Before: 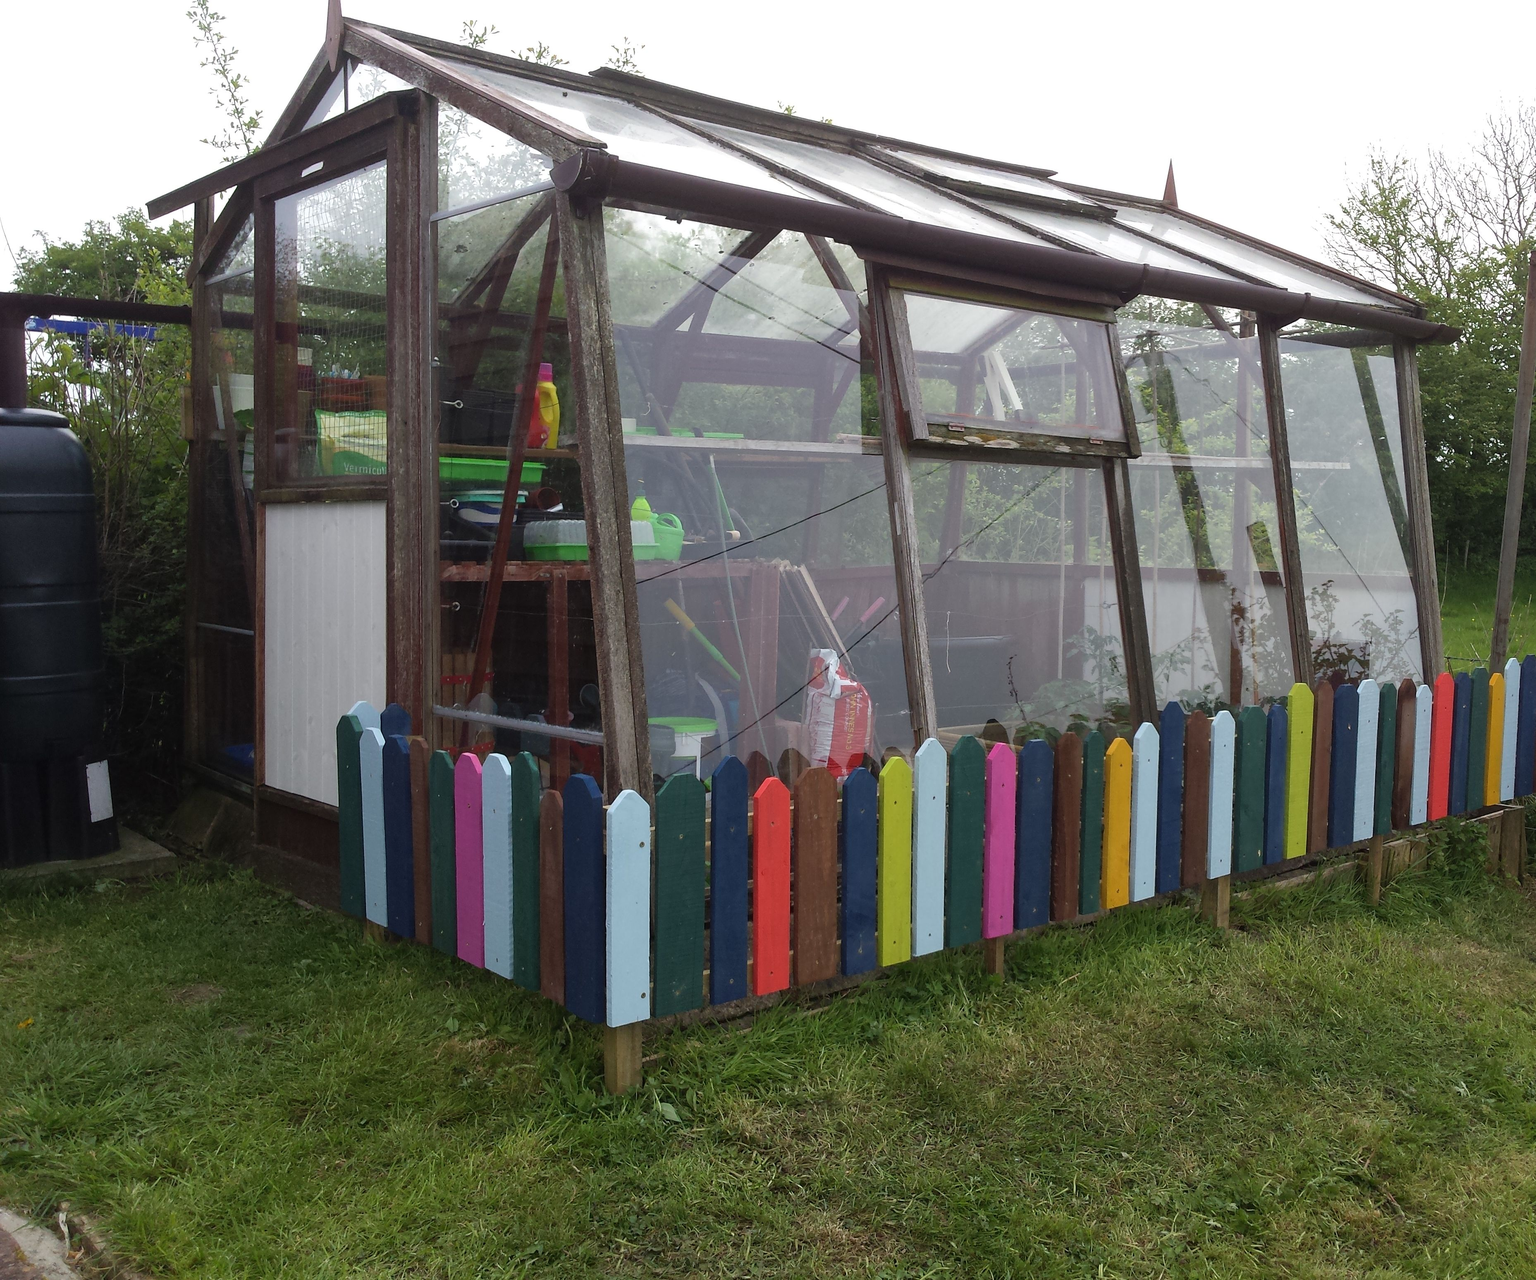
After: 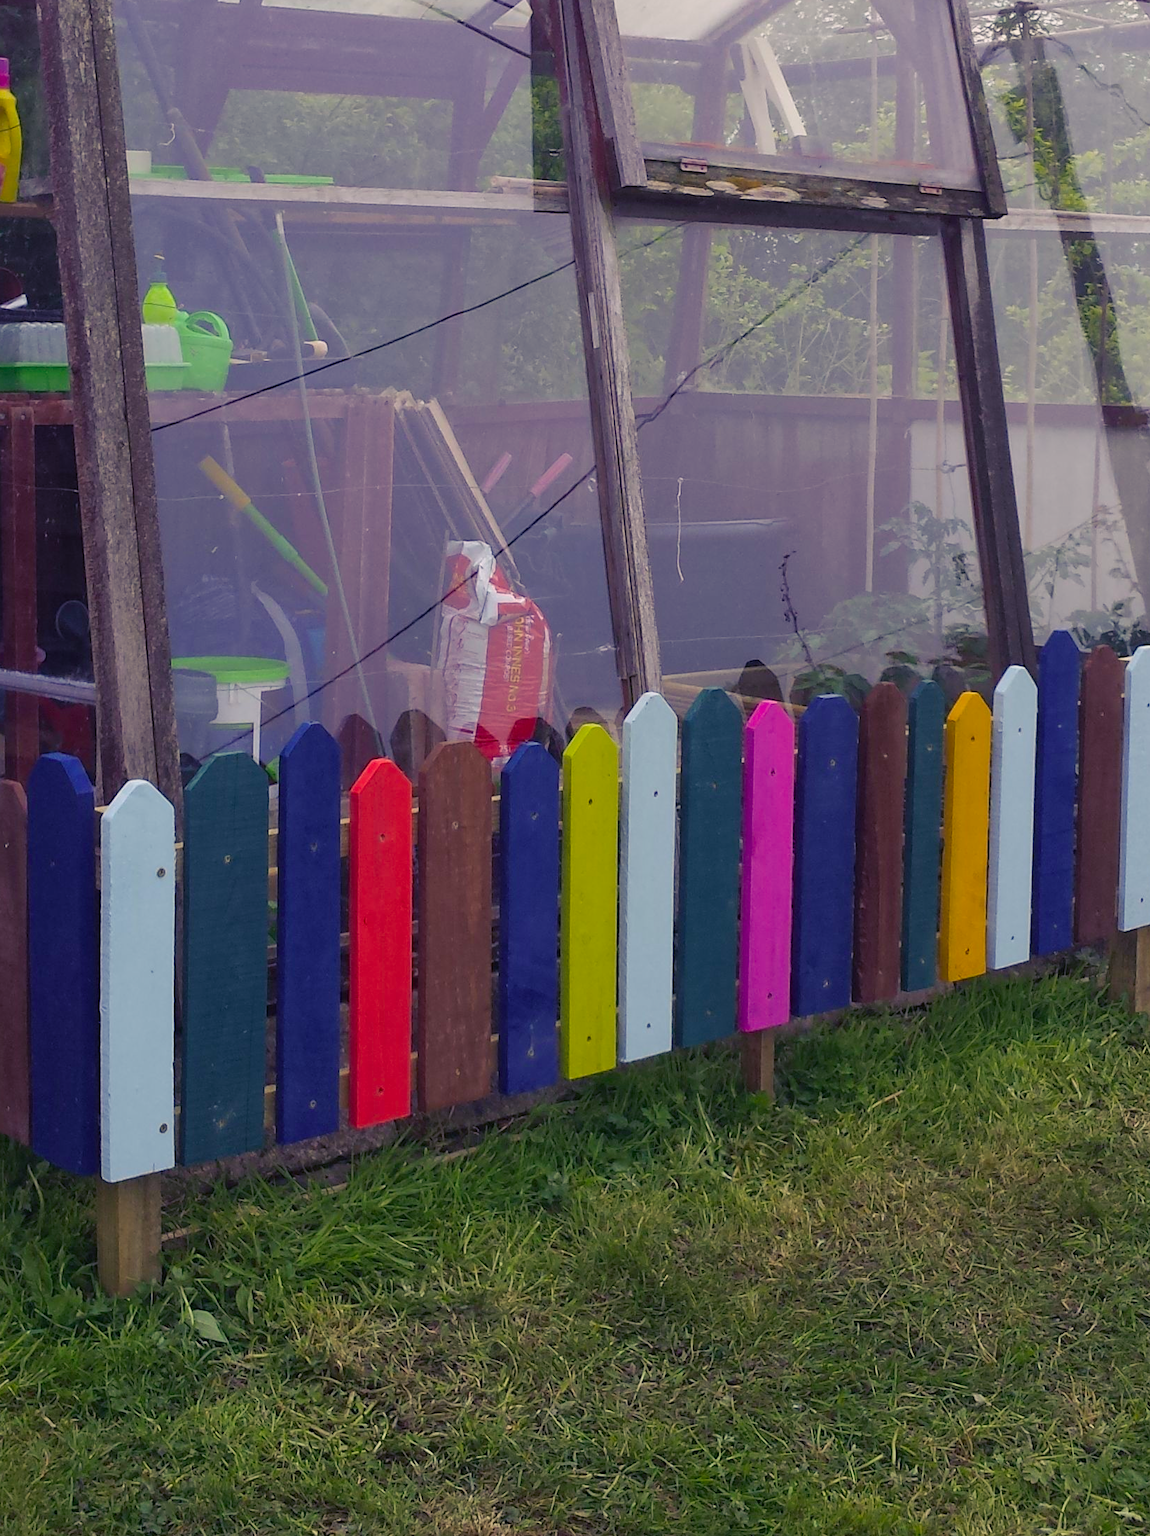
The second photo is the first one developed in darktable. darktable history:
crop: left 35.628%, top 25.767%, right 20.157%, bottom 3.388%
color correction: highlights a* 5.92, highlights b* 4.9
color balance rgb: shadows lift › luminance -28.707%, shadows lift › chroma 14.934%, shadows lift › hue 272.59°, perceptual saturation grading › global saturation 29.542%, contrast -10.226%
